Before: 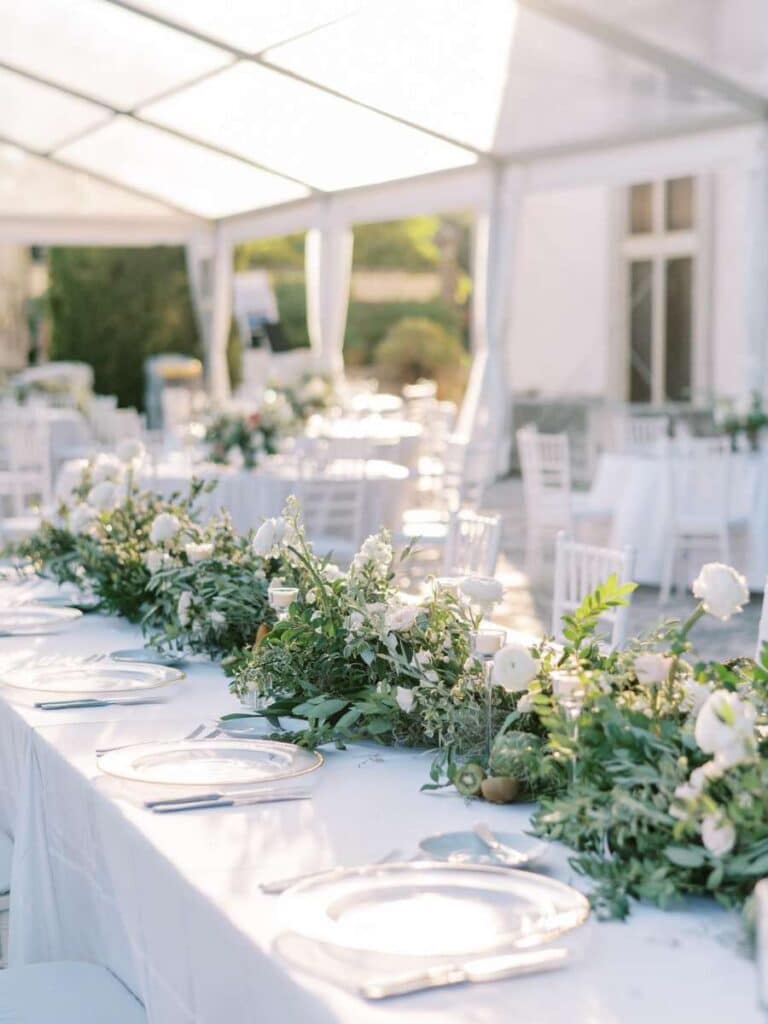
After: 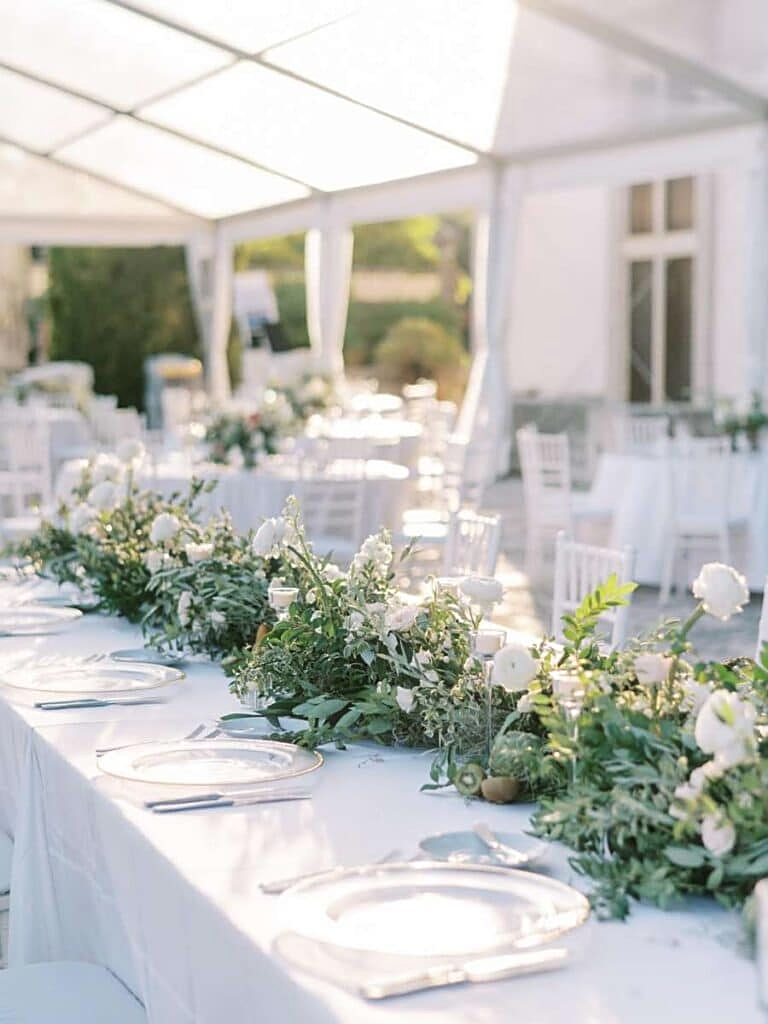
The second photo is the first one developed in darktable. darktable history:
sharpen: on, module defaults
haze removal: strength -0.05
